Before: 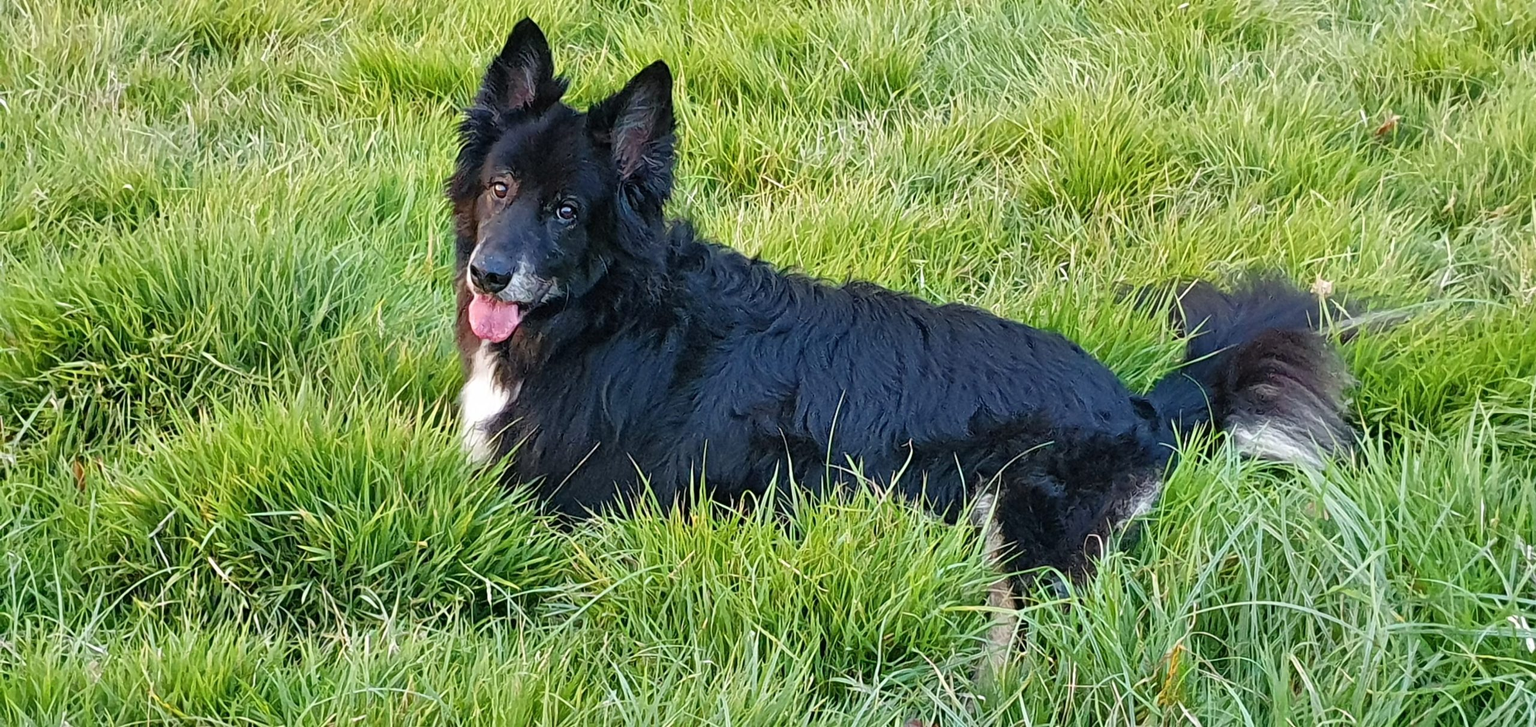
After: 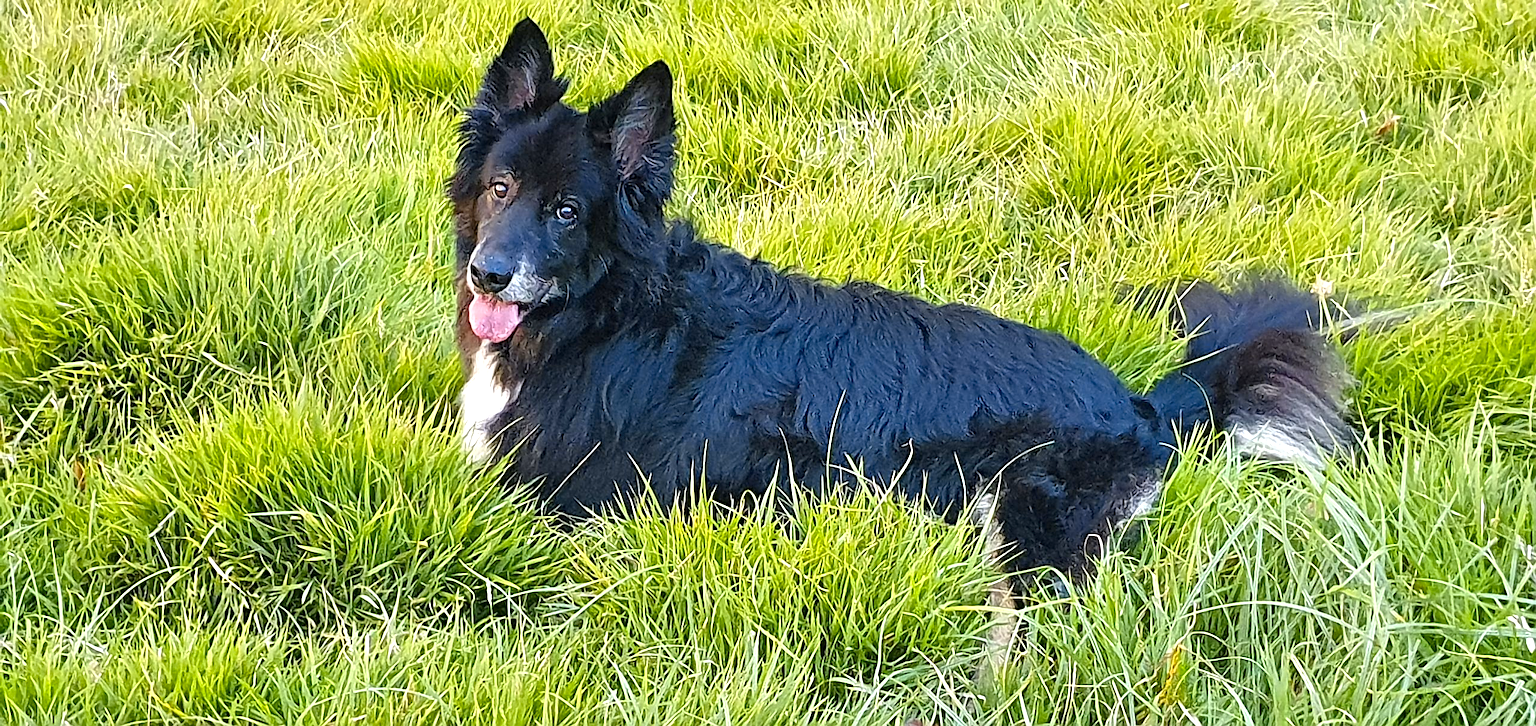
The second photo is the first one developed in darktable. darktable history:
sharpen: on, module defaults
exposure: exposure 0.574 EV, compensate highlight preservation false
color contrast: green-magenta contrast 0.85, blue-yellow contrast 1.25, unbound 0
